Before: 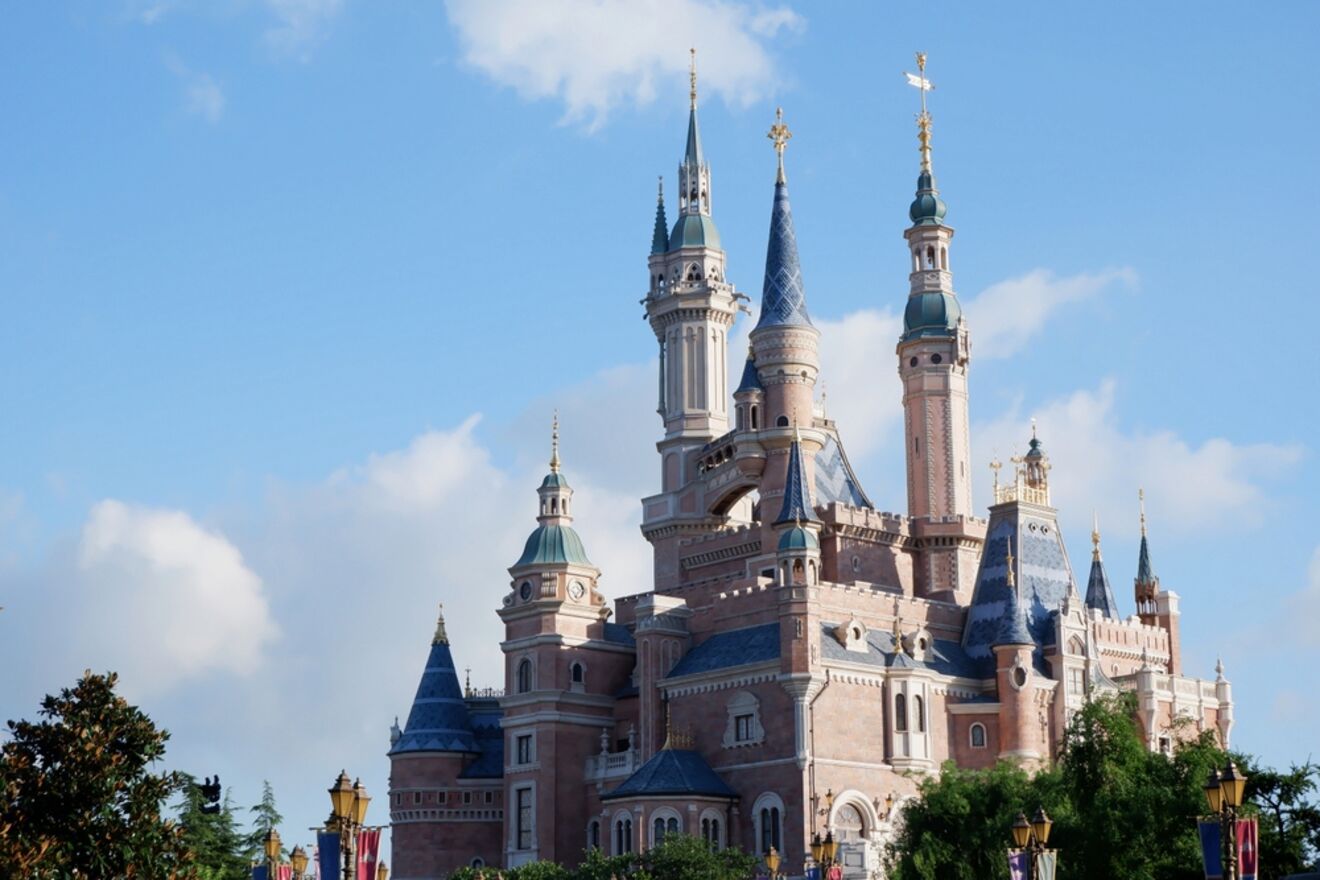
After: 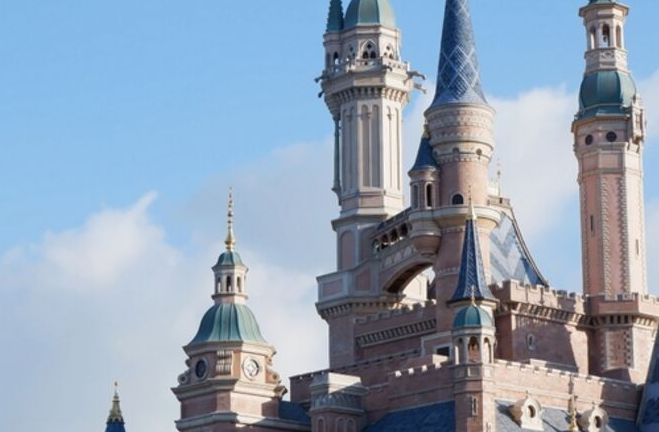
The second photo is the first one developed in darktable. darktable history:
crop: left 24.657%, top 25.277%, right 25.411%, bottom 25.538%
